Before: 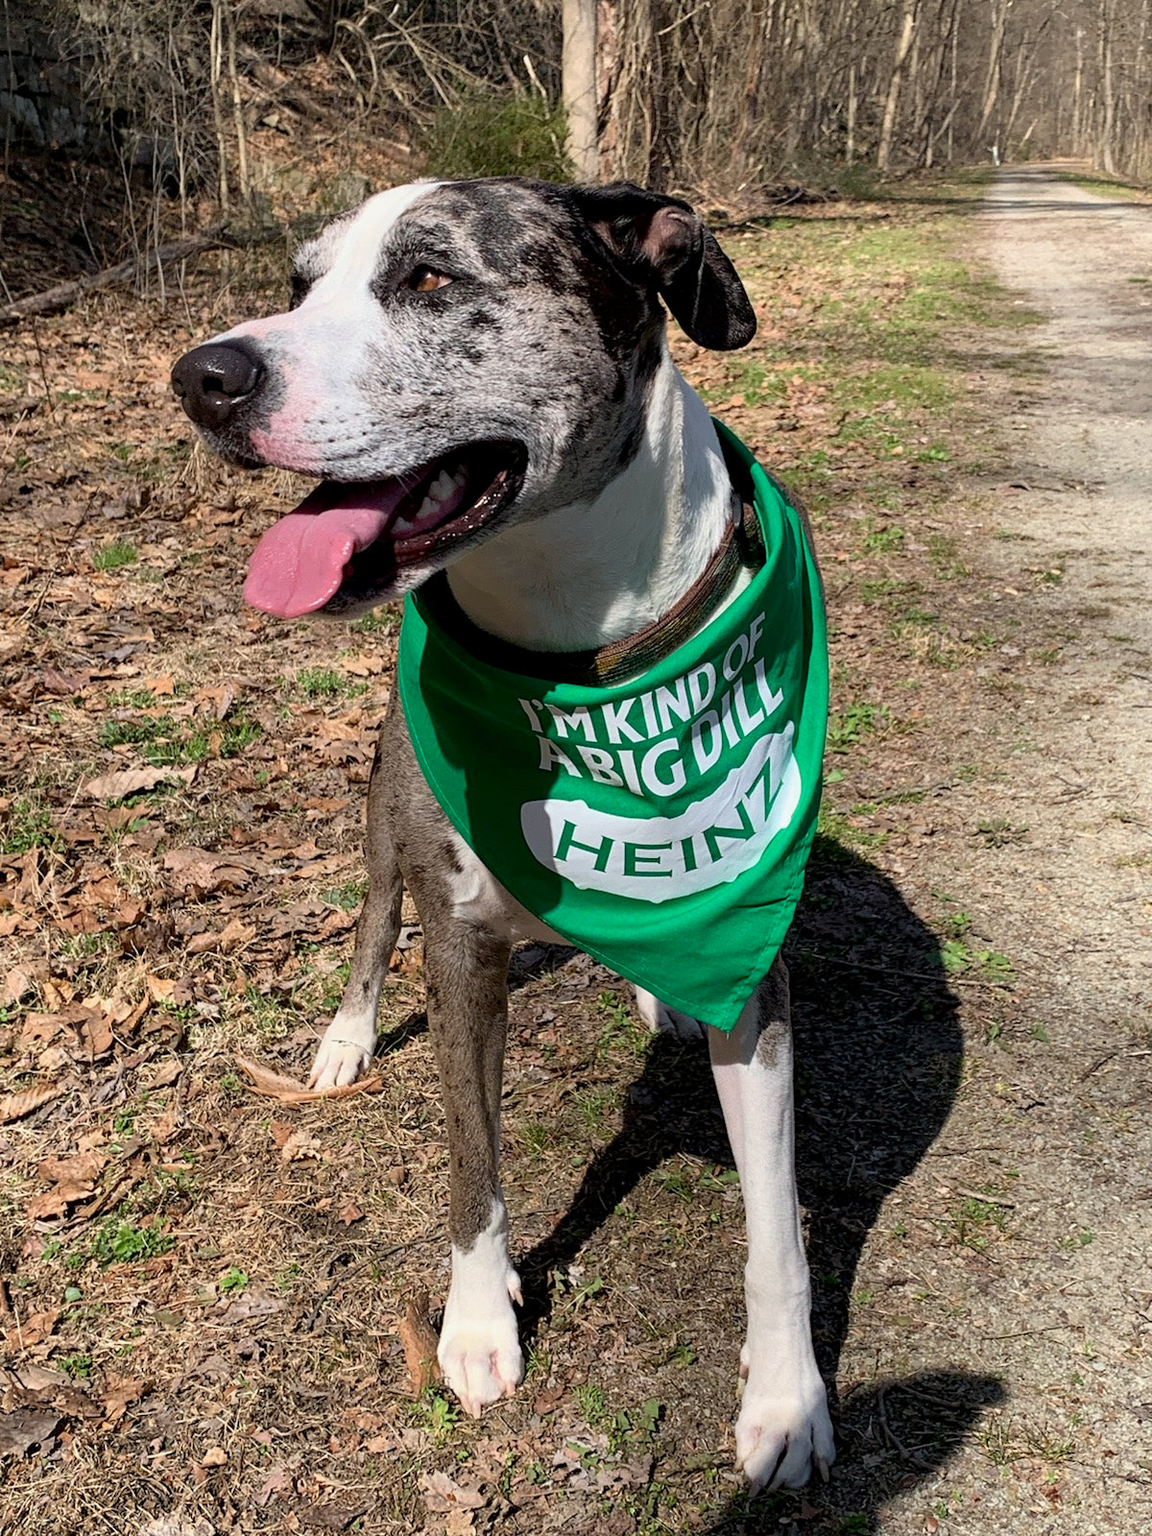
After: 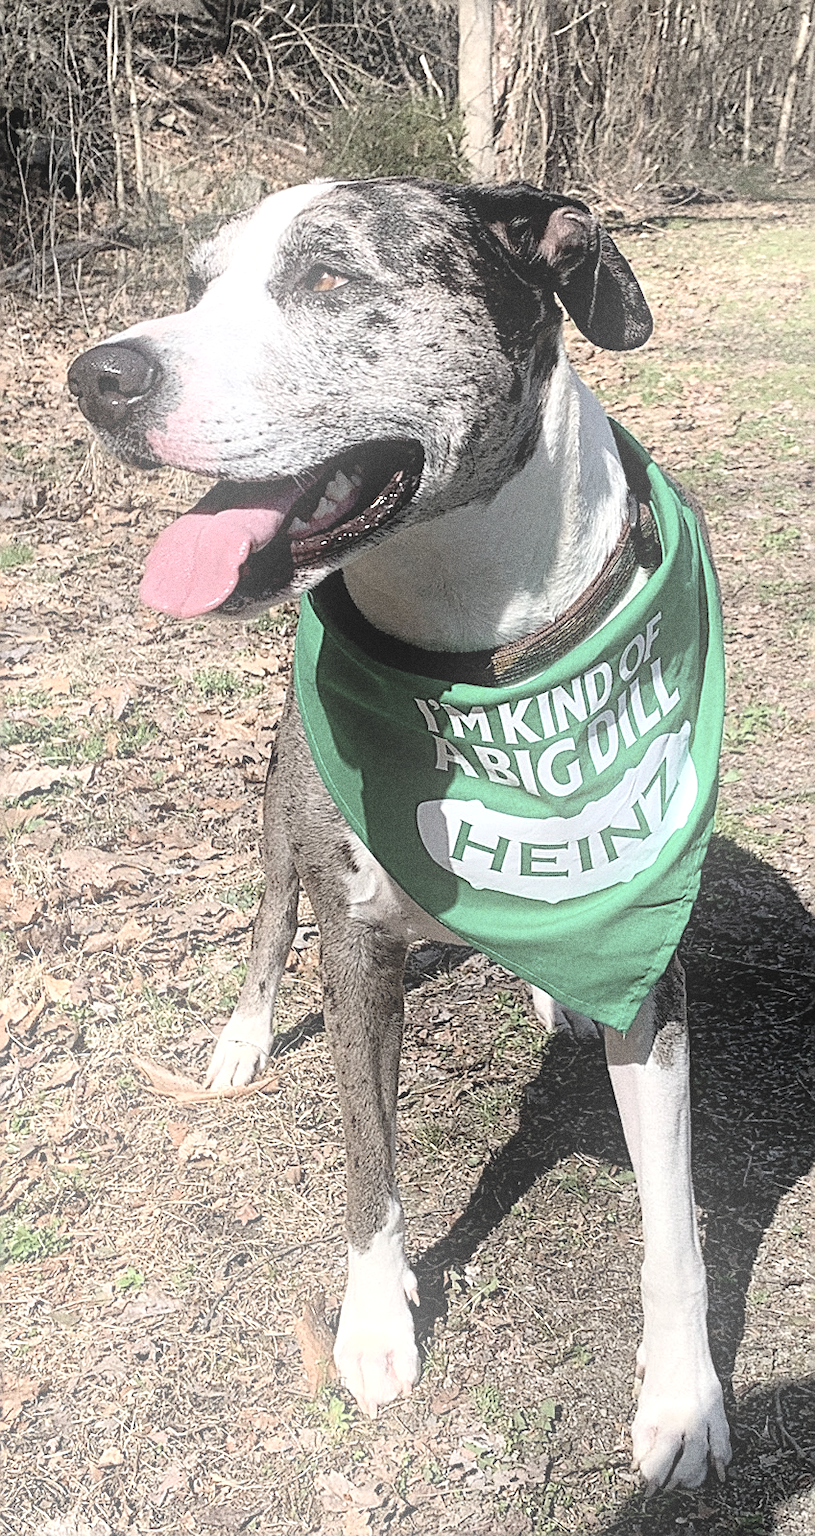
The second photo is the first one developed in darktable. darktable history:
sharpen: amount 0.75
exposure: compensate highlight preservation false
crop and rotate: left 9.061%, right 20.142%
contrast brightness saturation: brightness 0.18, saturation -0.5
tone equalizer: -8 EV -0.417 EV, -7 EV -0.389 EV, -6 EV -0.333 EV, -5 EV -0.222 EV, -3 EV 0.222 EV, -2 EV 0.333 EV, -1 EV 0.389 EV, +0 EV 0.417 EV, edges refinement/feathering 500, mask exposure compensation -1.57 EV, preserve details no
bloom: on, module defaults
grain: coarseness 0.09 ISO, strength 40%
